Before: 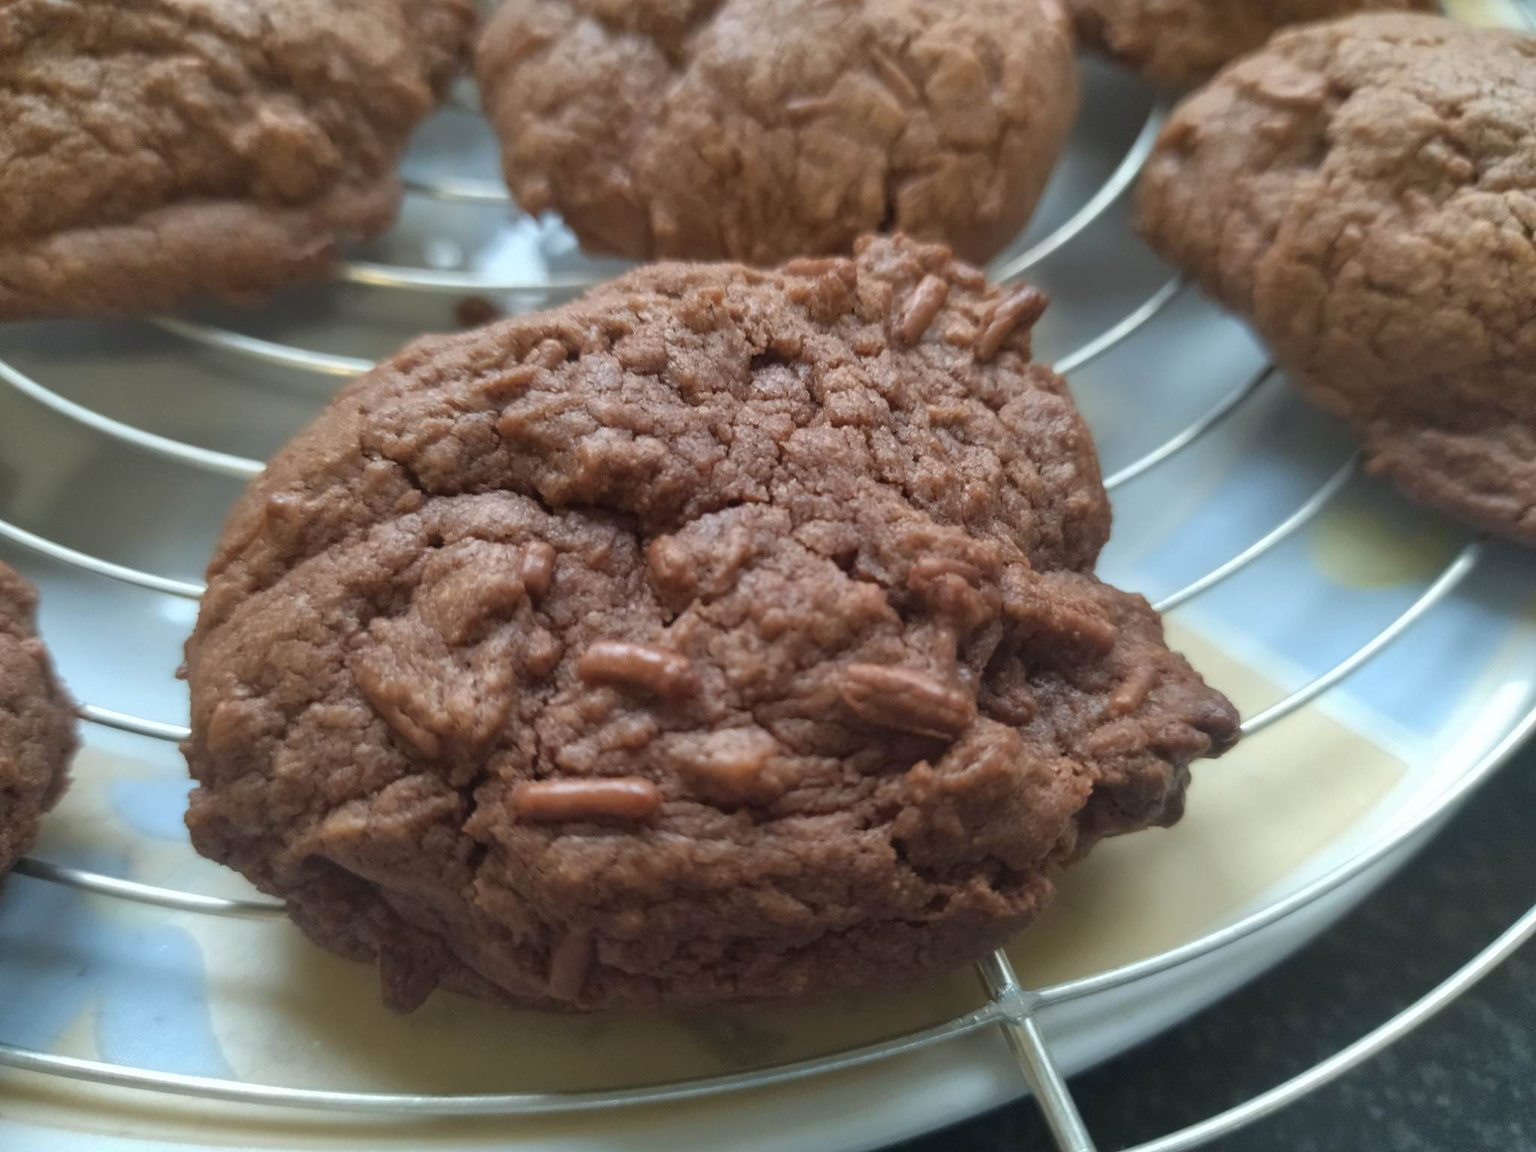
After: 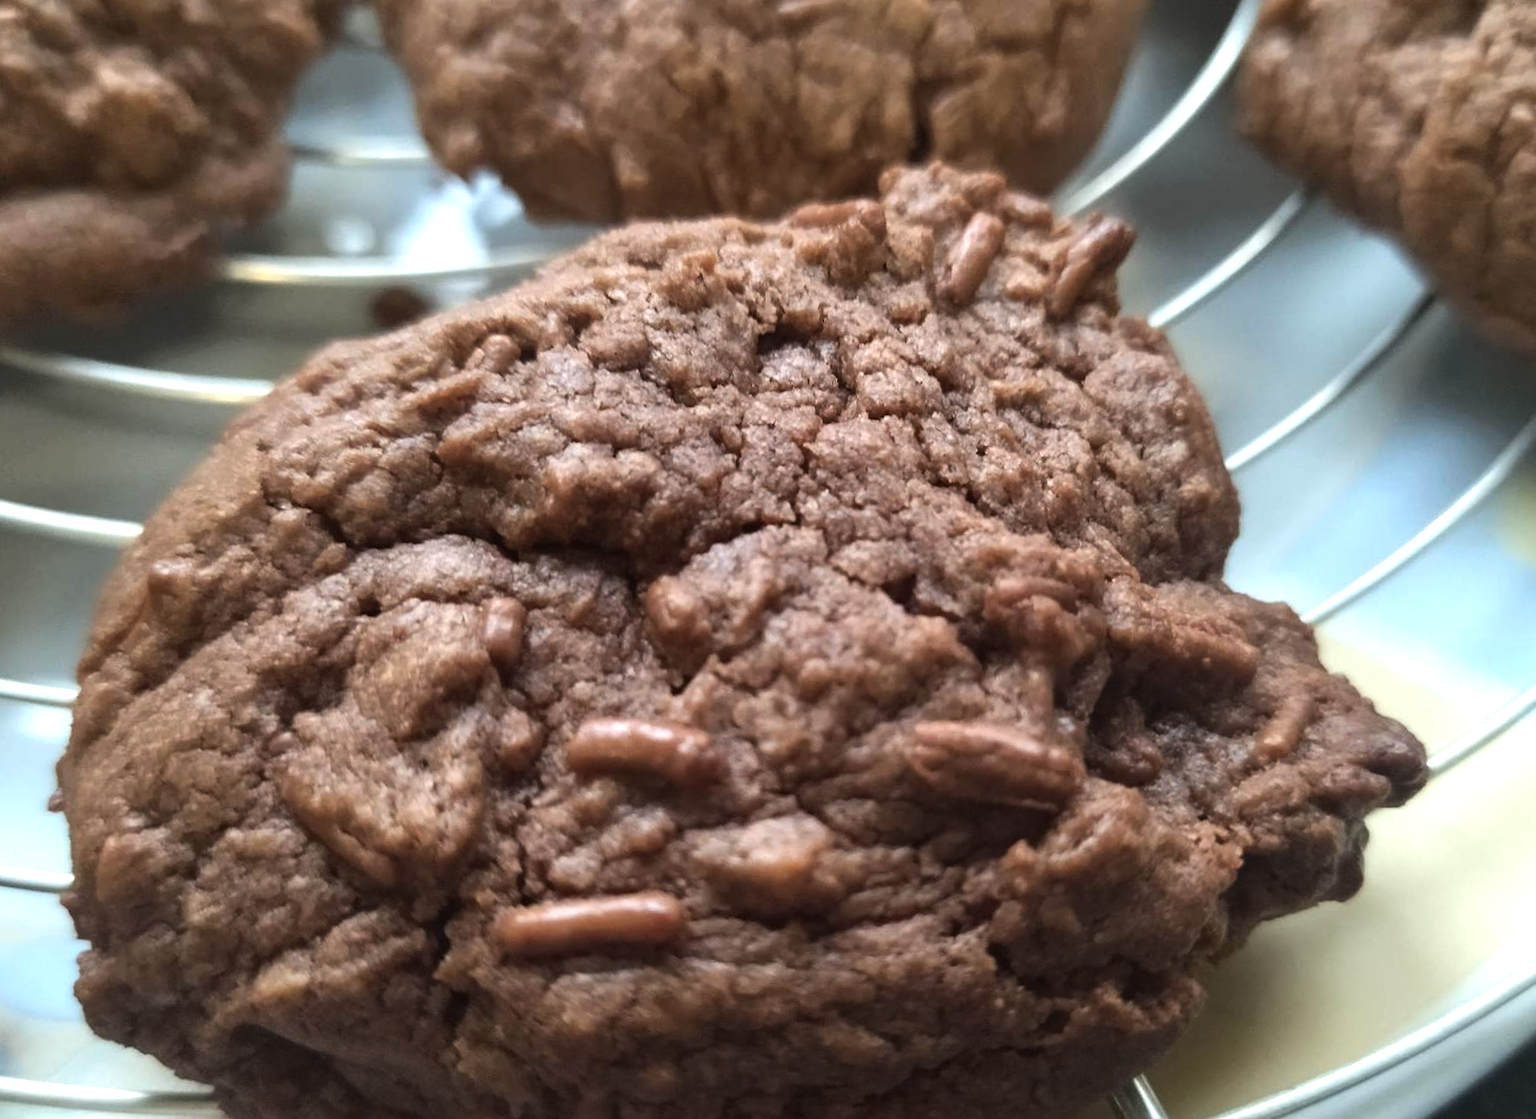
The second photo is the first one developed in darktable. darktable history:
rotate and perspective: rotation -4.57°, crop left 0.054, crop right 0.944, crop top 0.087, crop bottom 0.914
crop and rotate: left 7.196%, top 4.574%, right 10.605%, bottom 13.178%
tone equalizer: -8 EV -0.75 EV, -7 EV -0.7 EV, -6 EV -0.6 EV, -5 EV -0.4 EV, -3 EV 0.4 EV, -2 EV 0.6 EV, -1 EV 0.7 EV, +0 EV 0.75 EV, edges refinement/feathering 500, mask exposure compensation -1.57 EV, preserve details no
